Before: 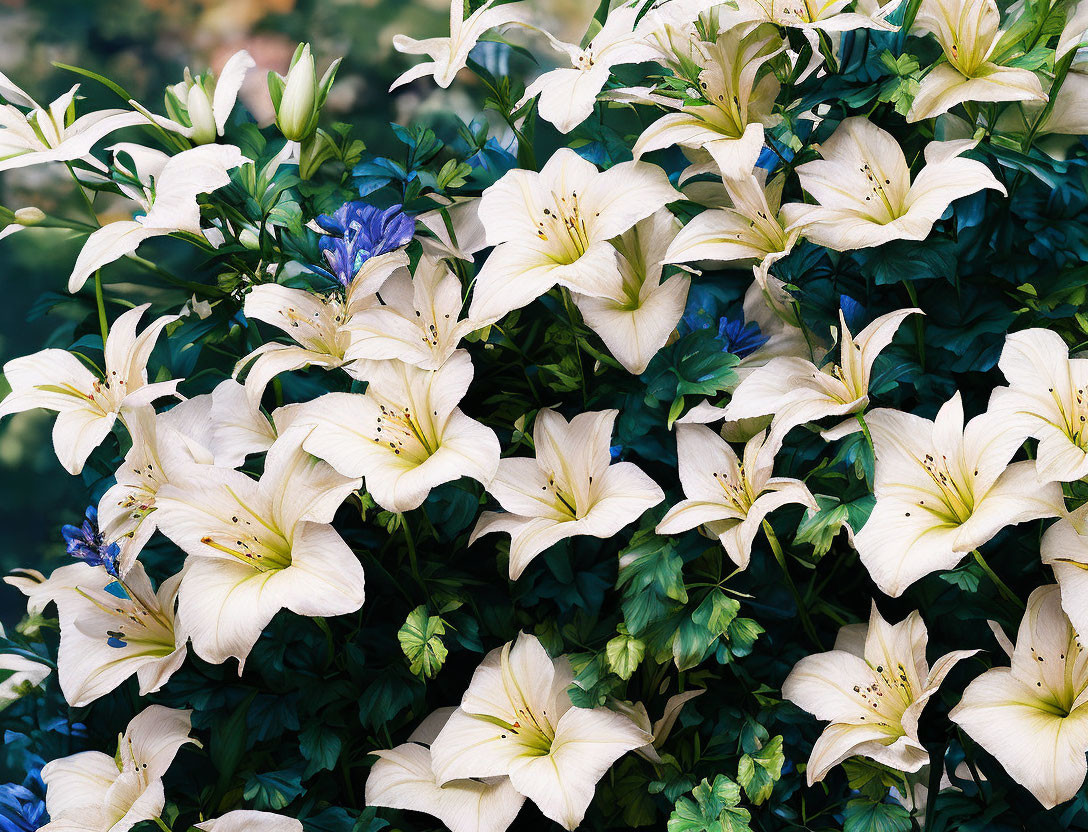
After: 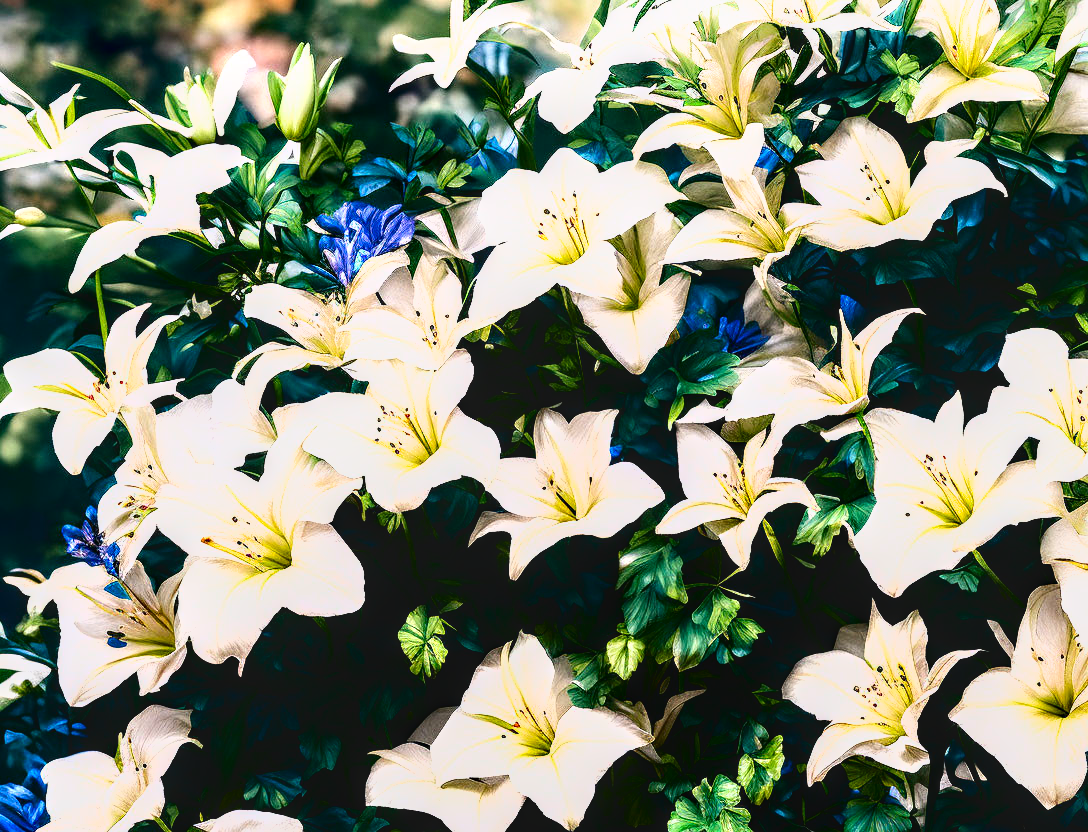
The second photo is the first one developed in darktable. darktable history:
contrast brightness saturation: contrast 0.19, brightness -0.231, saturation 0.118
shadows and highlights: shadows -52.74, highlights 87.67, soften with gaussian
tone equalizer: -8 EV -0.779 EV, -7 EV -0.694 EV, -6 EV -0.628 EV, -5 EV -0.397 EV, -3 EV 0.403 EV, -2 EV 0.6 EV, -1 EV 0.699 EV, +0 EV 0.746 EV
exposure: exposure 0.154 EV, compensate exposure bias true, compensate highlight preservation false
local contrast: on, module defaults
